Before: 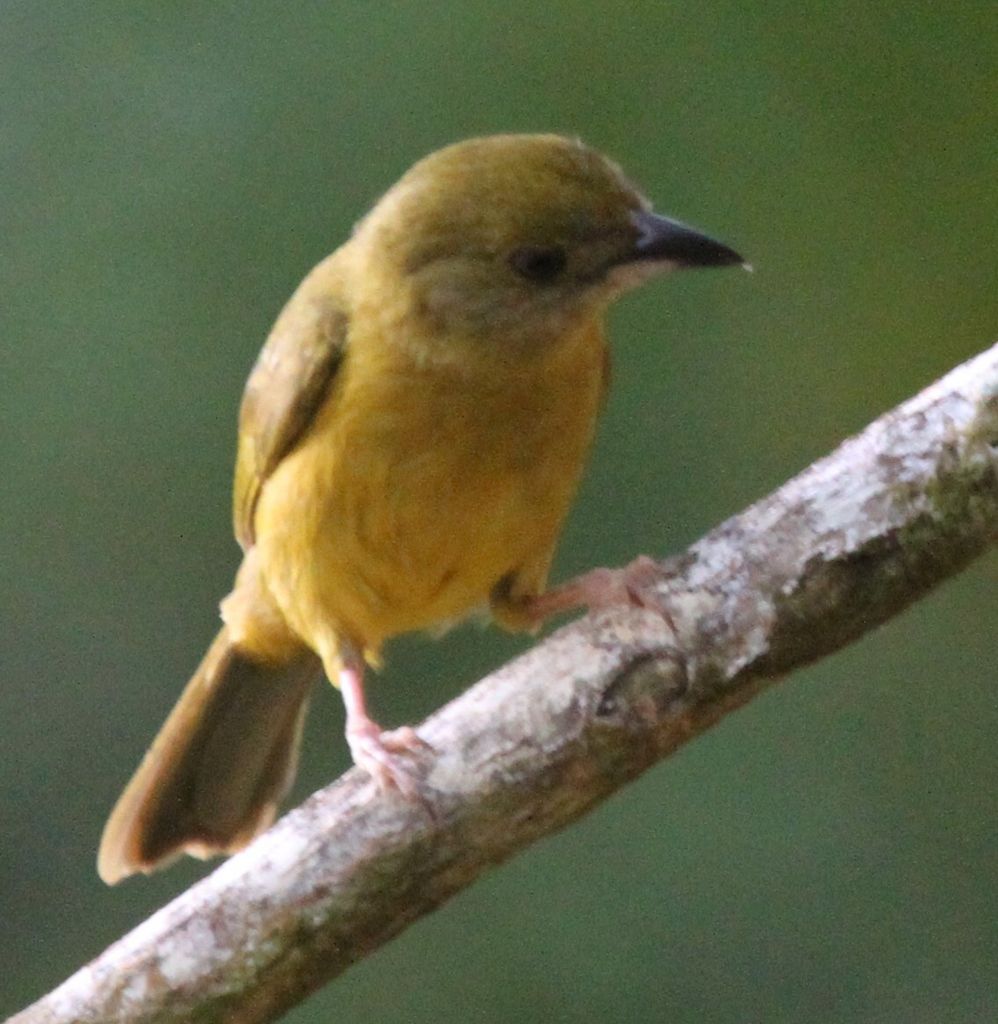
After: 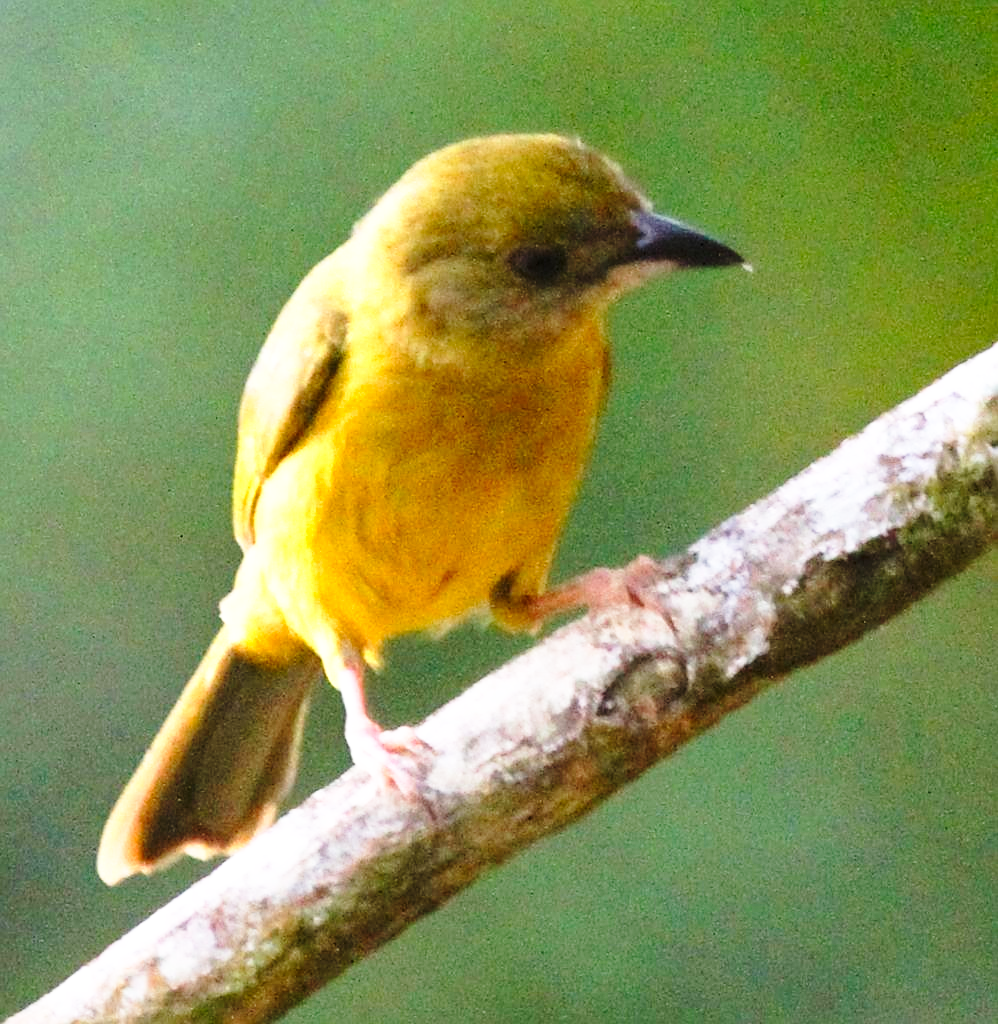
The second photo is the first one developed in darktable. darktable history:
color zones: curves: ch0 [(0, 0.487) (0.241, 0.395) (0.434, 0.373) (0.658, 0.412) (0.838, 0.487)]; ch1 [(0, 0) (0.053, 0.053) (0.211, 0.202) (0.579, 0.259) (0.781, 0.241)], mix -136.71%
sharpen: on, module defaults
base curve: curves: ch0 [(0, 0) (0.026, 0.03) (0.109, 0.232) (0.351, 0.748) (0.669, 0.968) (1, 1)], preserve colors none
